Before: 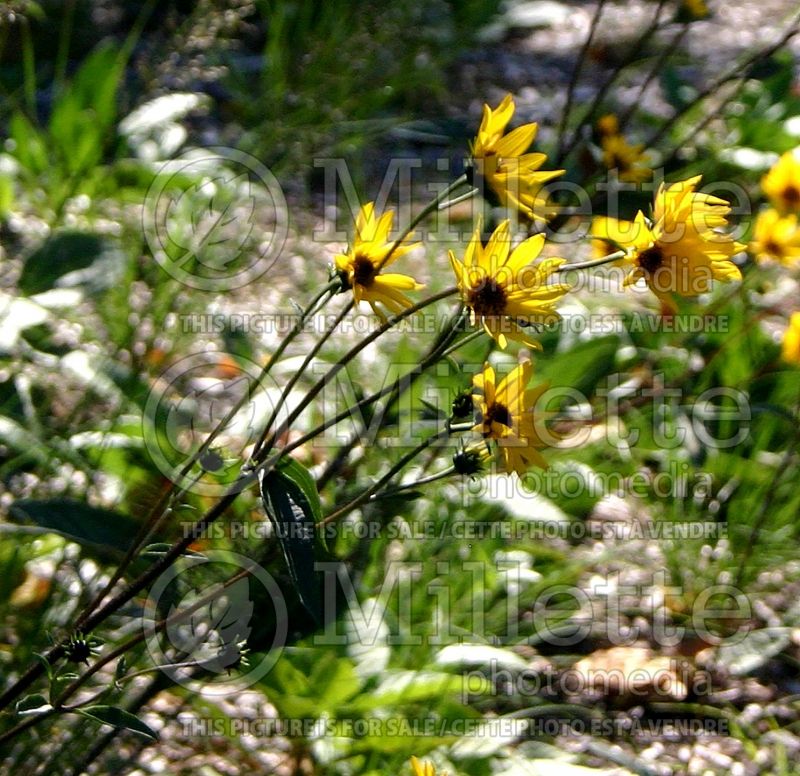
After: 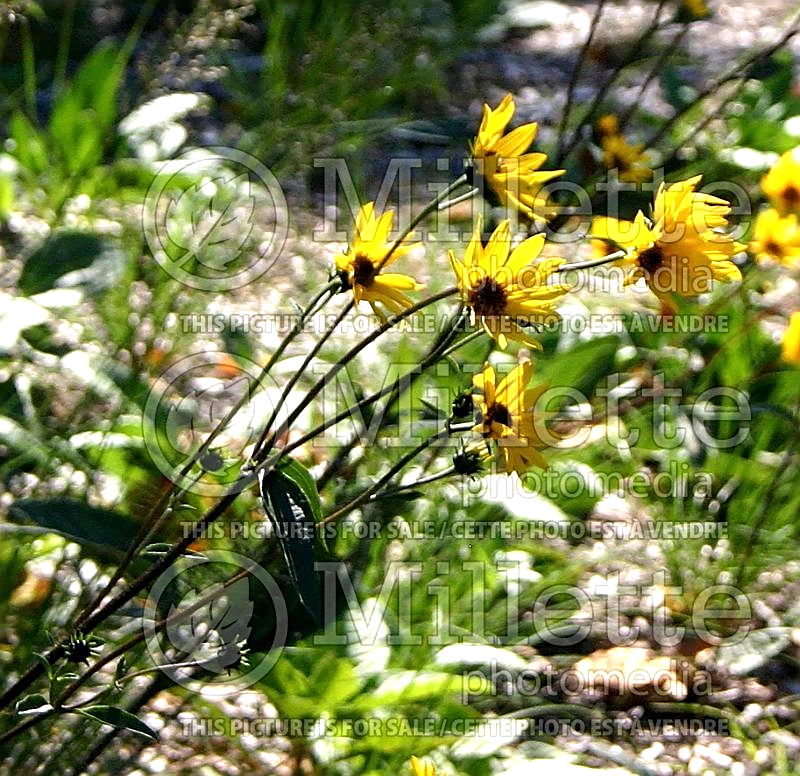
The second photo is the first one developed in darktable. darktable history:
exposure: black level correction 0, exposure 0.5 EV, compensate exposure bias true, compensate highlight preservation false
tone equalizer: on, module defaults
sharpen: on, module defaults
